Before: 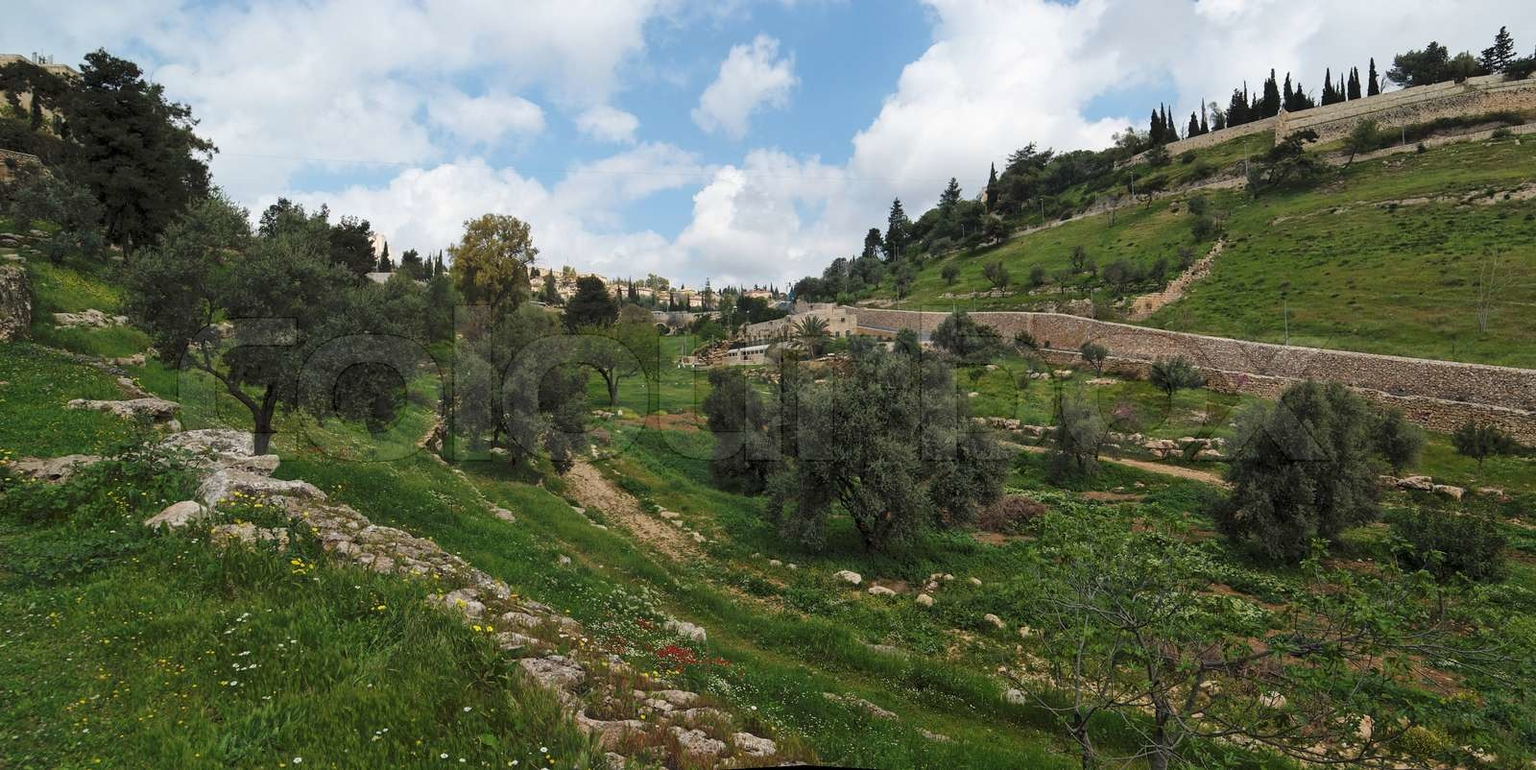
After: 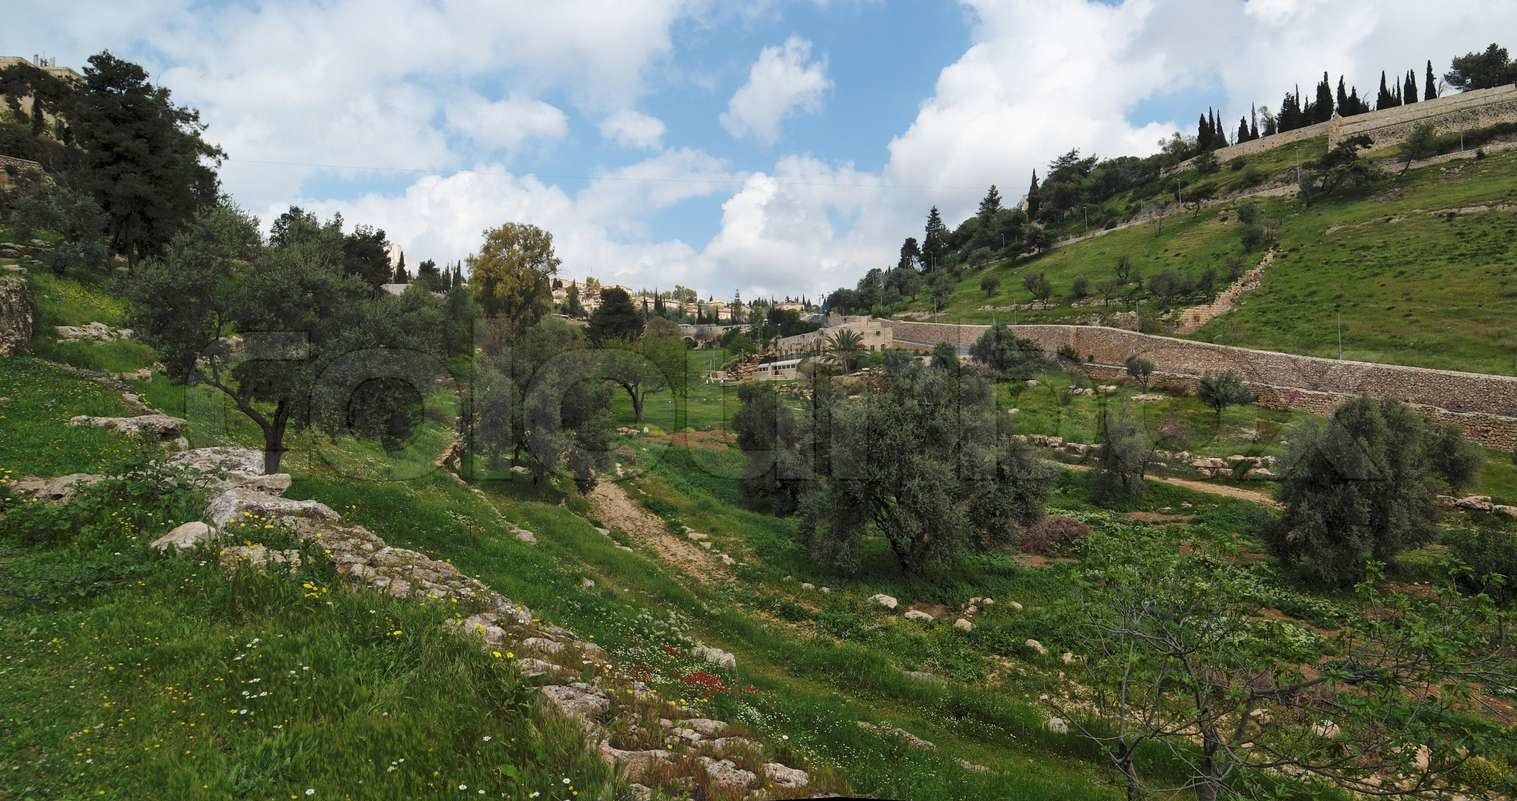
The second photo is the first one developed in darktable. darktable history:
crop and rotate: left 0%, right 5.151%
